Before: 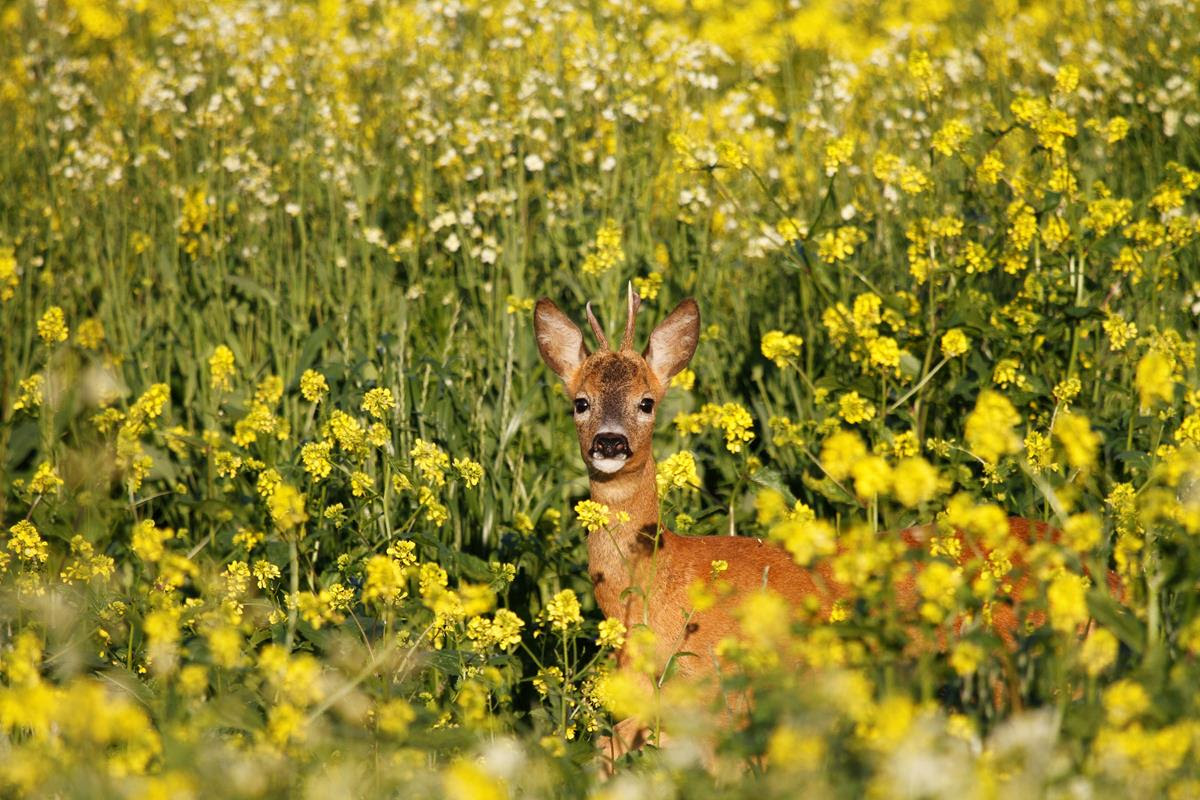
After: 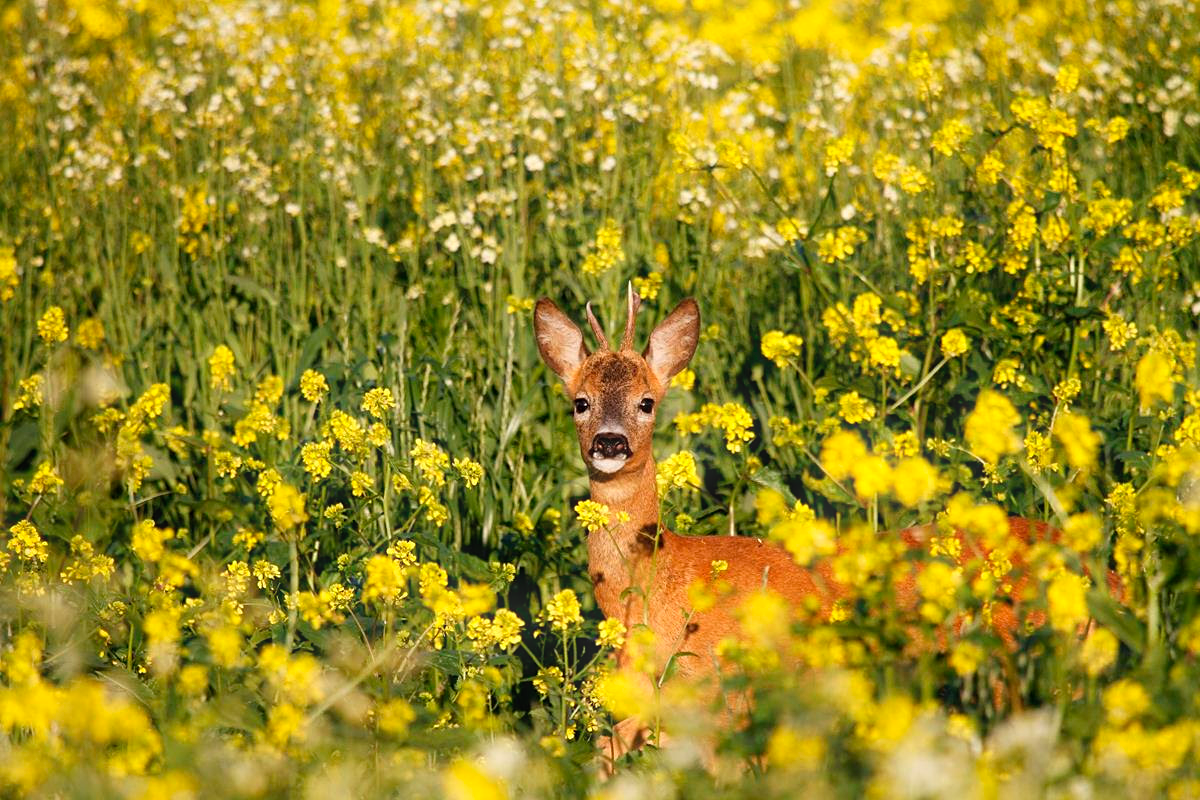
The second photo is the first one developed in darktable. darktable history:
exposure: compensate highlight preservation false
bloom: size 5%, threshold 95%, strength 15%
sharpen: amount 0.2
